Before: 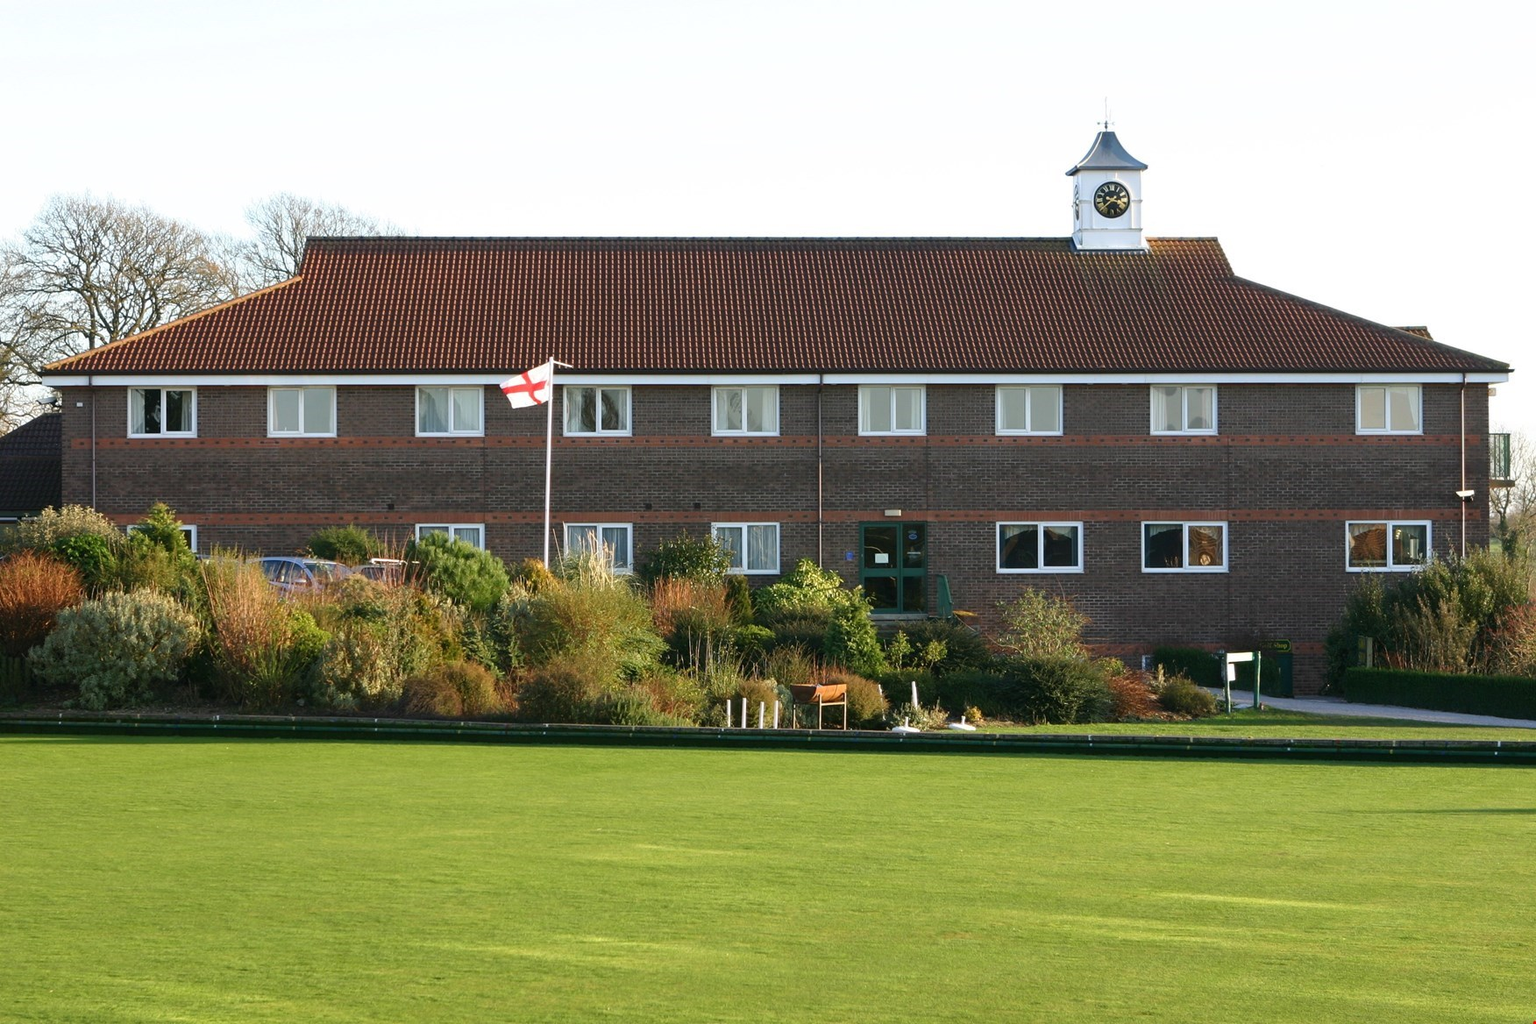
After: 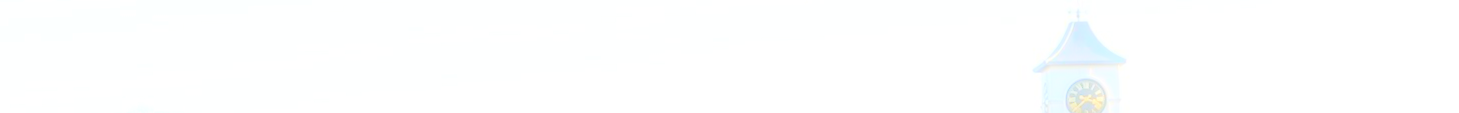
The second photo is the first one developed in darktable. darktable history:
levels: mode automatic
bloom: size 16%, threshold 98%, strength 20%
crop and rotate: left 9.644%, top 9.491%, right 6.021%, bottom 80.509%
rotate and perspective: rotation -1°, crop left 0.011, crop right 0.989, crop top 0.025, crop bottom 0.975
